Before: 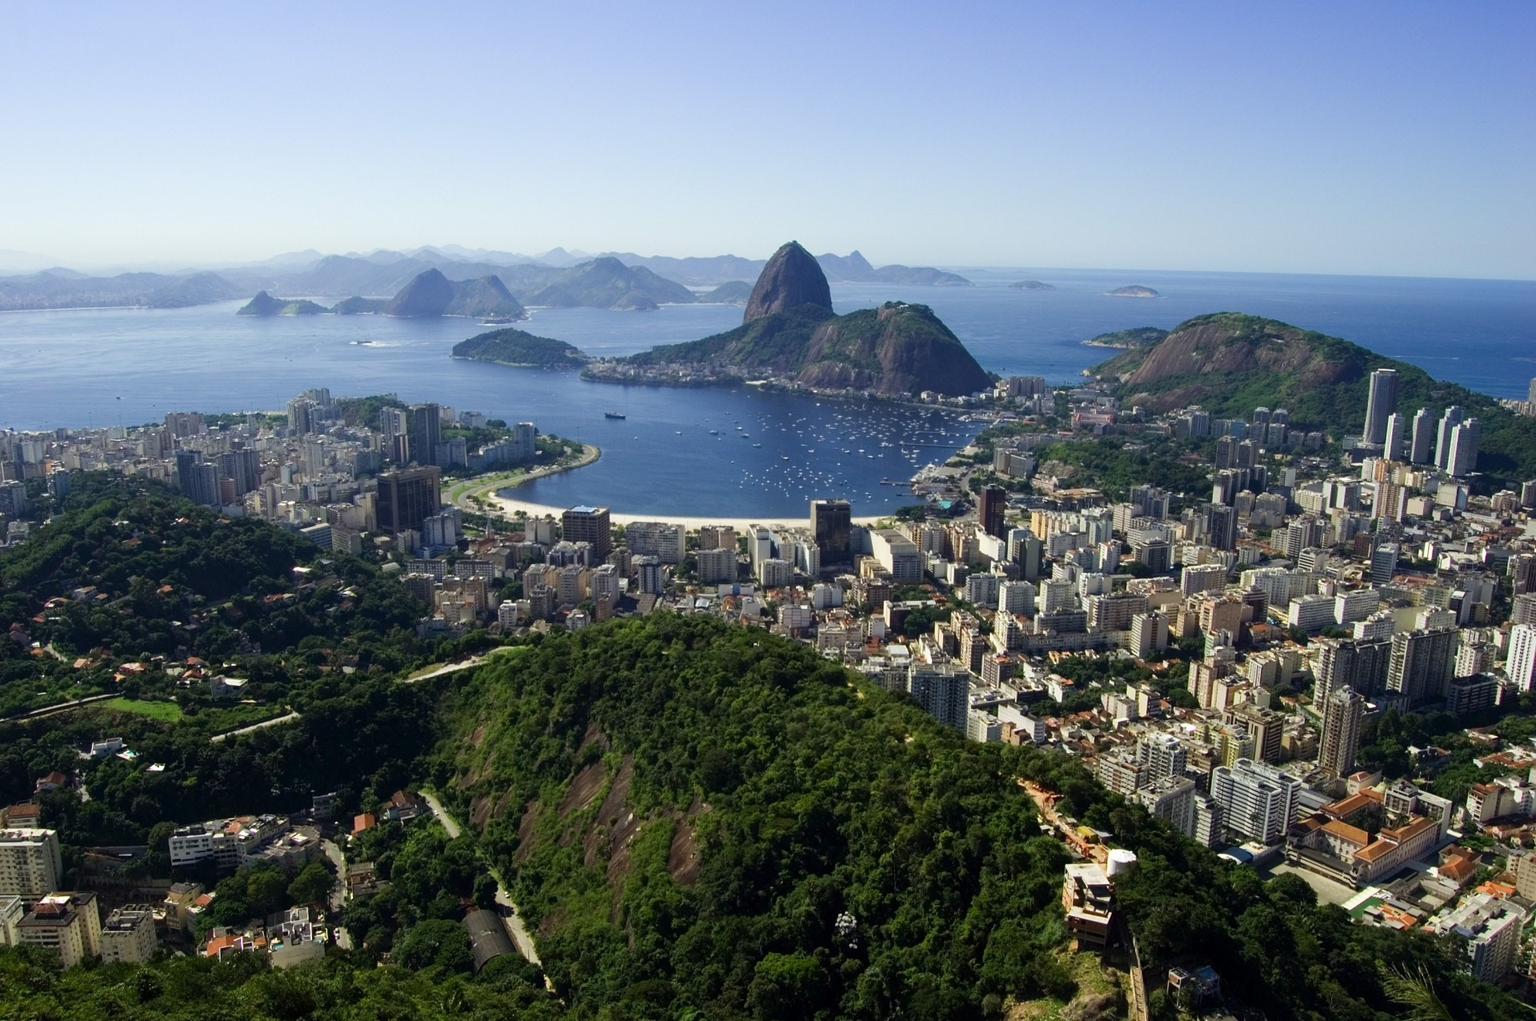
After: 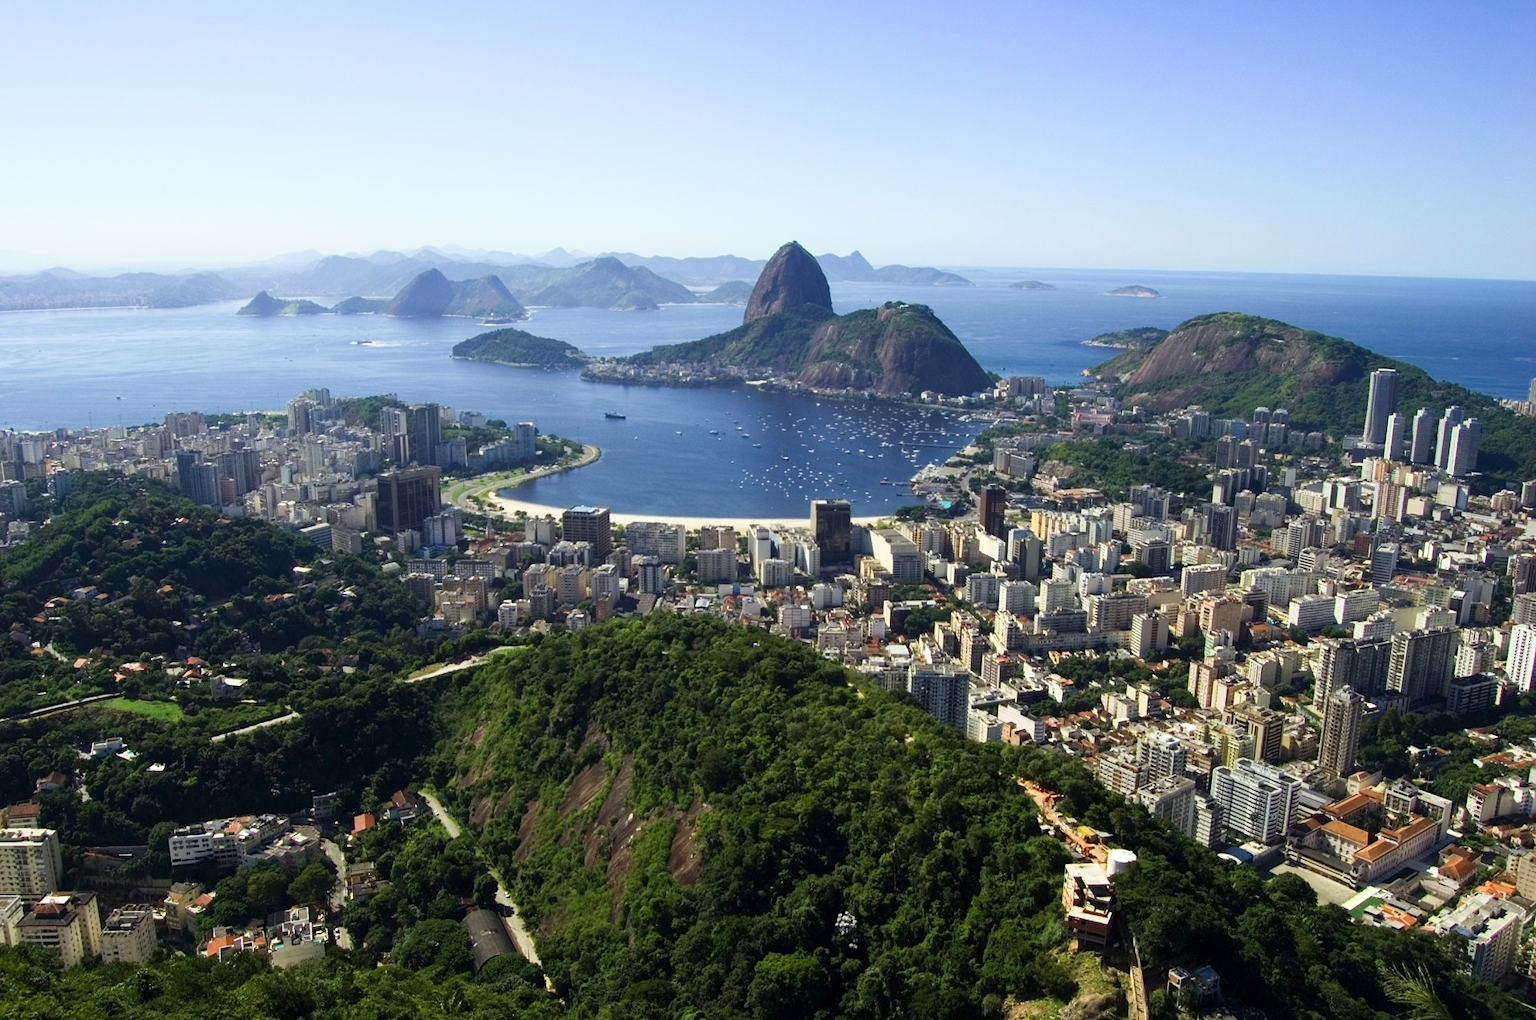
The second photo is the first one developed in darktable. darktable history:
base curve: curves: ch0 [(0, 0) (0.666, 0.806) (1, 1)]
tone equalizer: on, module defaults
